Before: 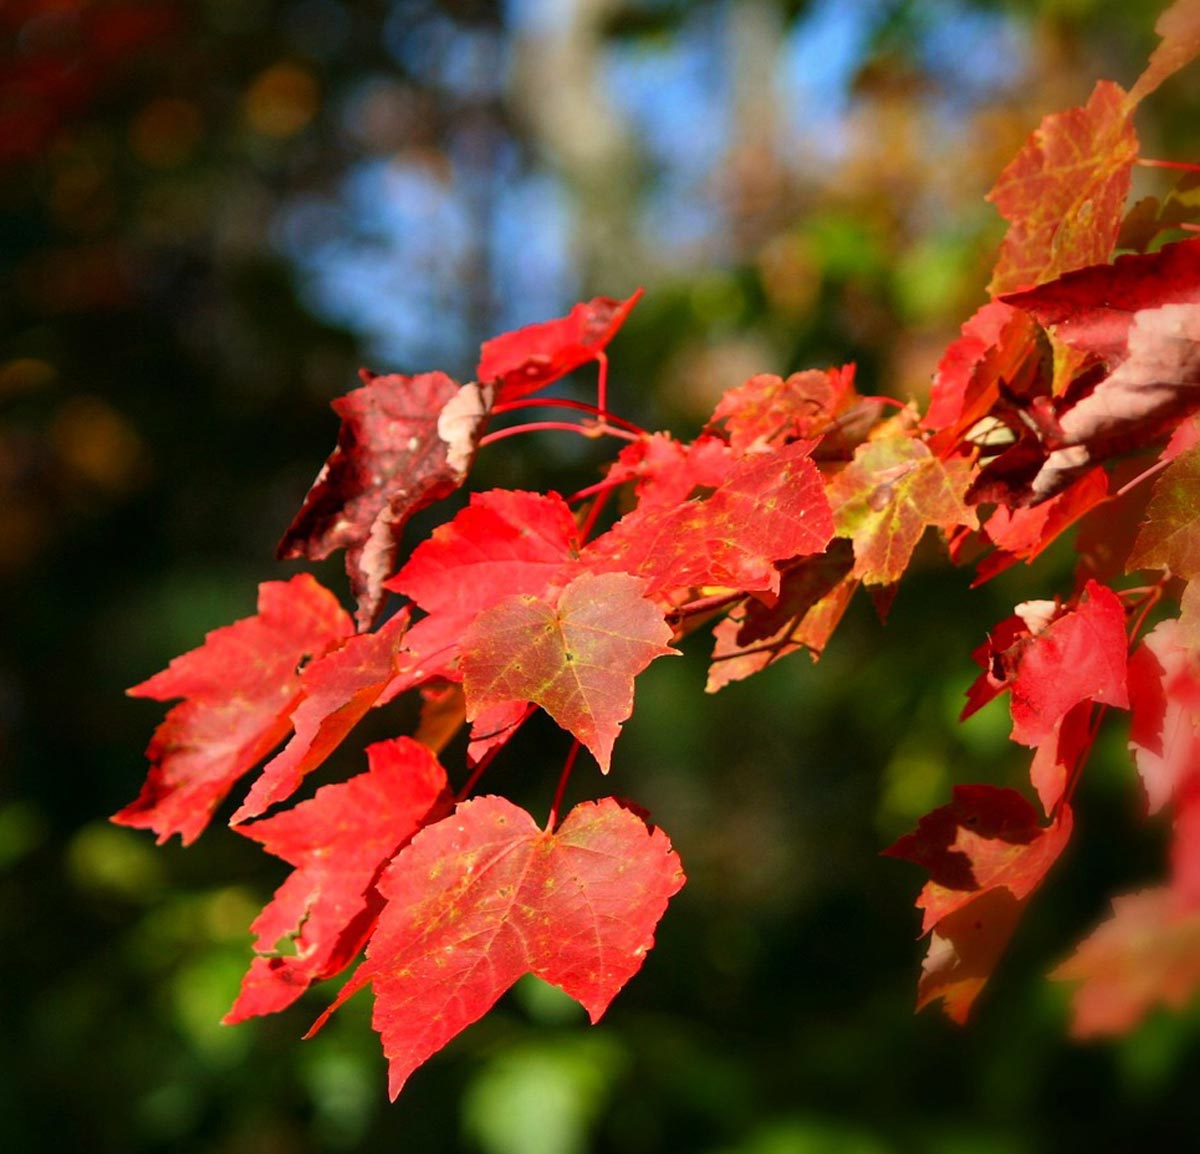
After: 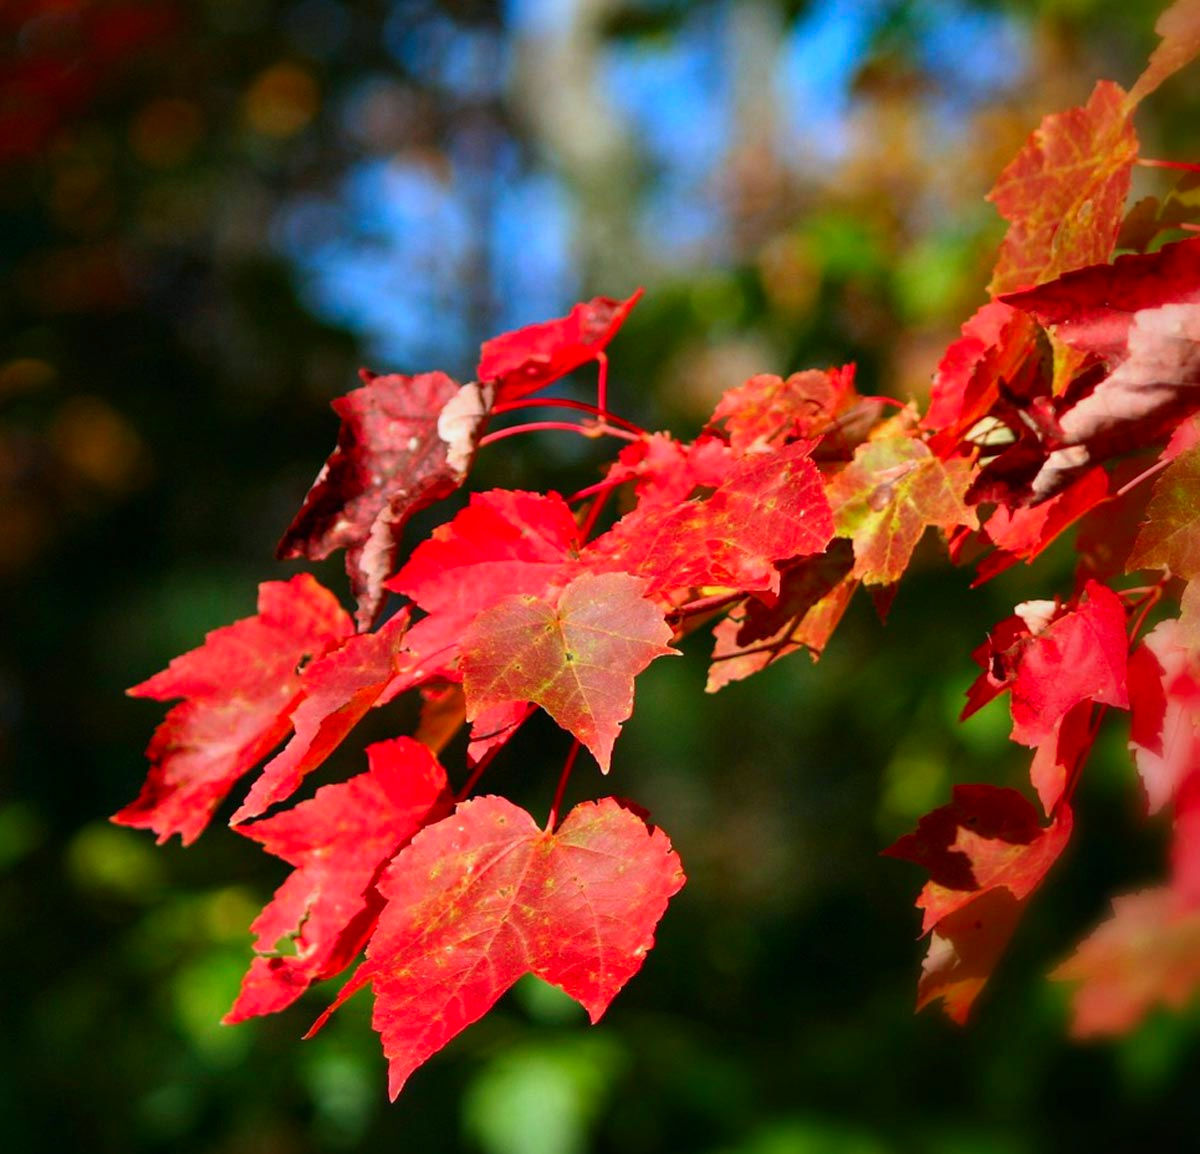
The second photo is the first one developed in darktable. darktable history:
color calibration: x 0.37, y 0.382, temperature 4317.79 K
contrast brightness saturation: contrast 0.037, saturation 0.153
